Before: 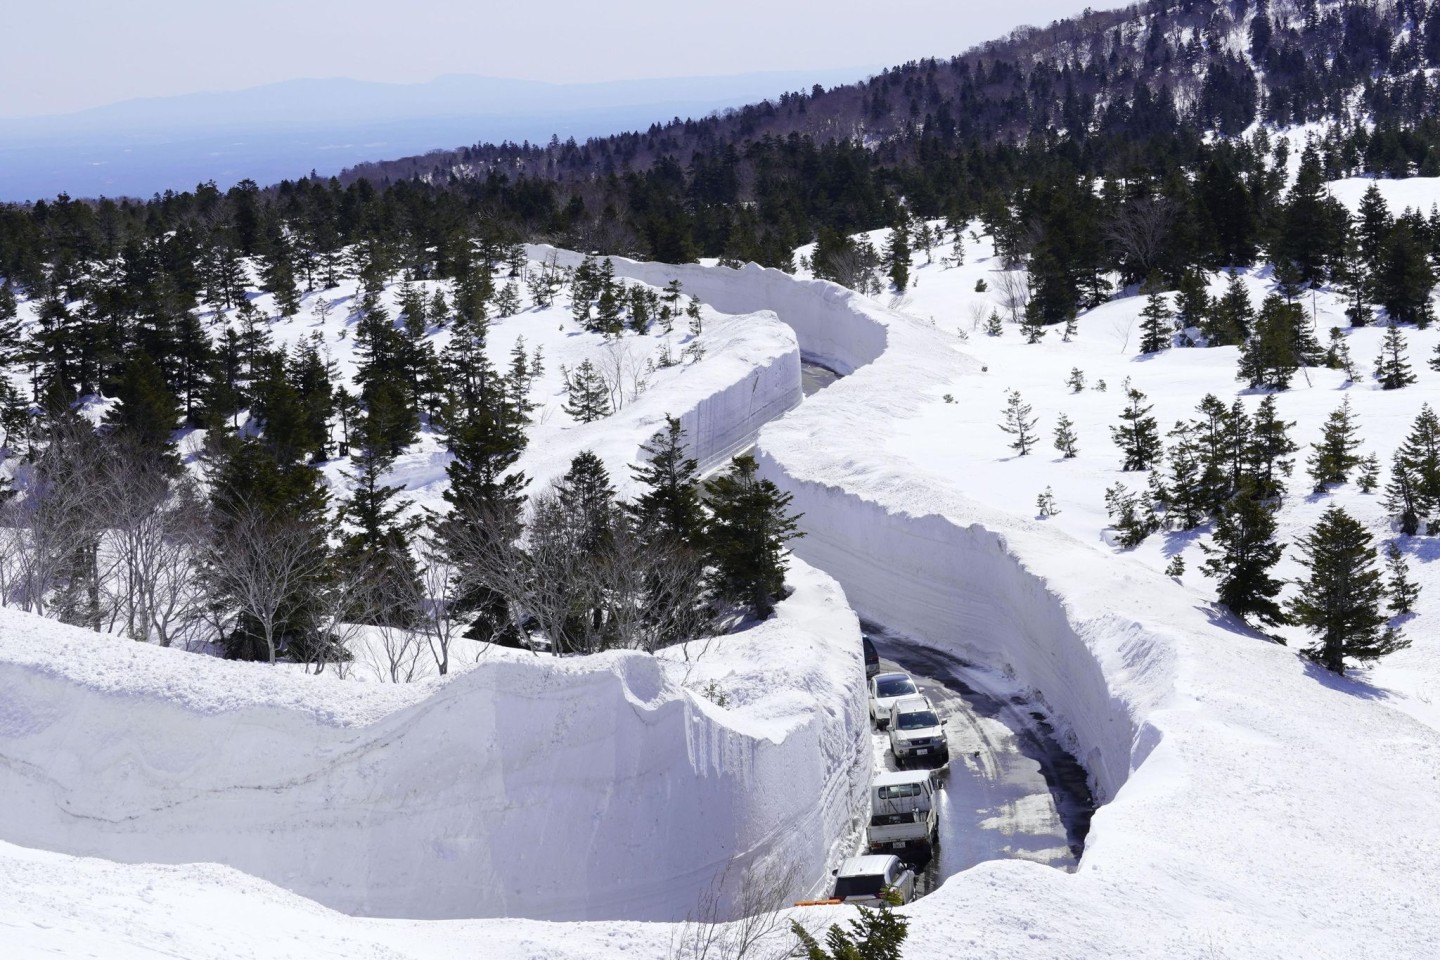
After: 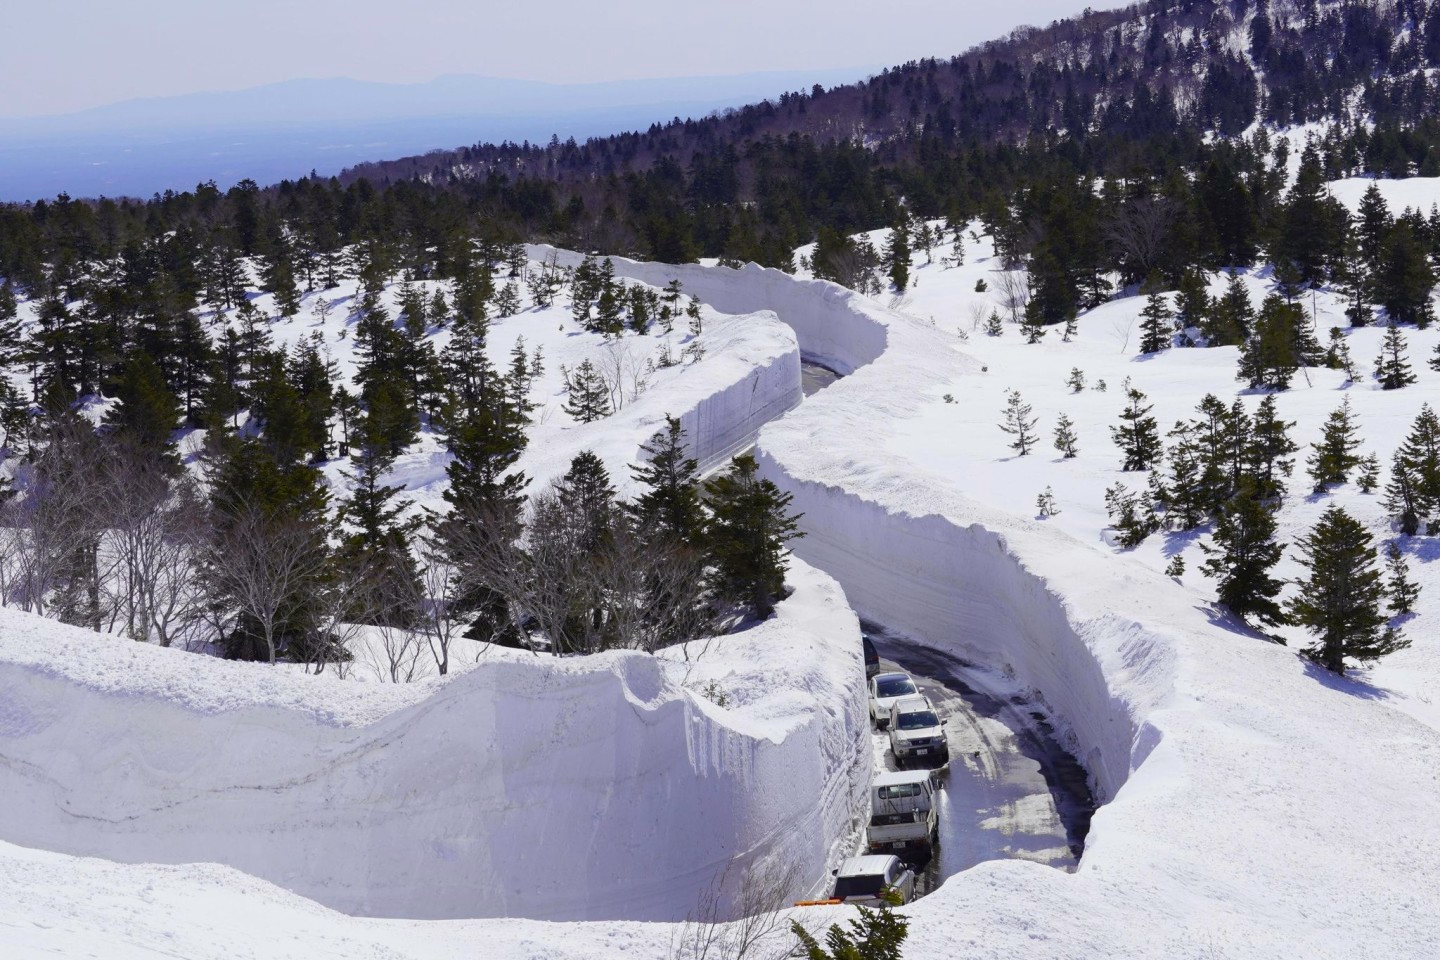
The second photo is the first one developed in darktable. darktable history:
tone equalizer: -8 EV 0.23 EV, -7 EV 0.445 EV, -6 EV 0.385 EV, -5 EV 0.227 EV, -3 EV -0.277 EV, -2 EV -0.416 EV, -1 EV -0.396 EV, +0 EV -0.222 EV
color balance rgb: power › chroma 0.288%, power › hue 22.88°, perceptual saturation grading › global saturation 19.966%, global vibrance 15.107%
